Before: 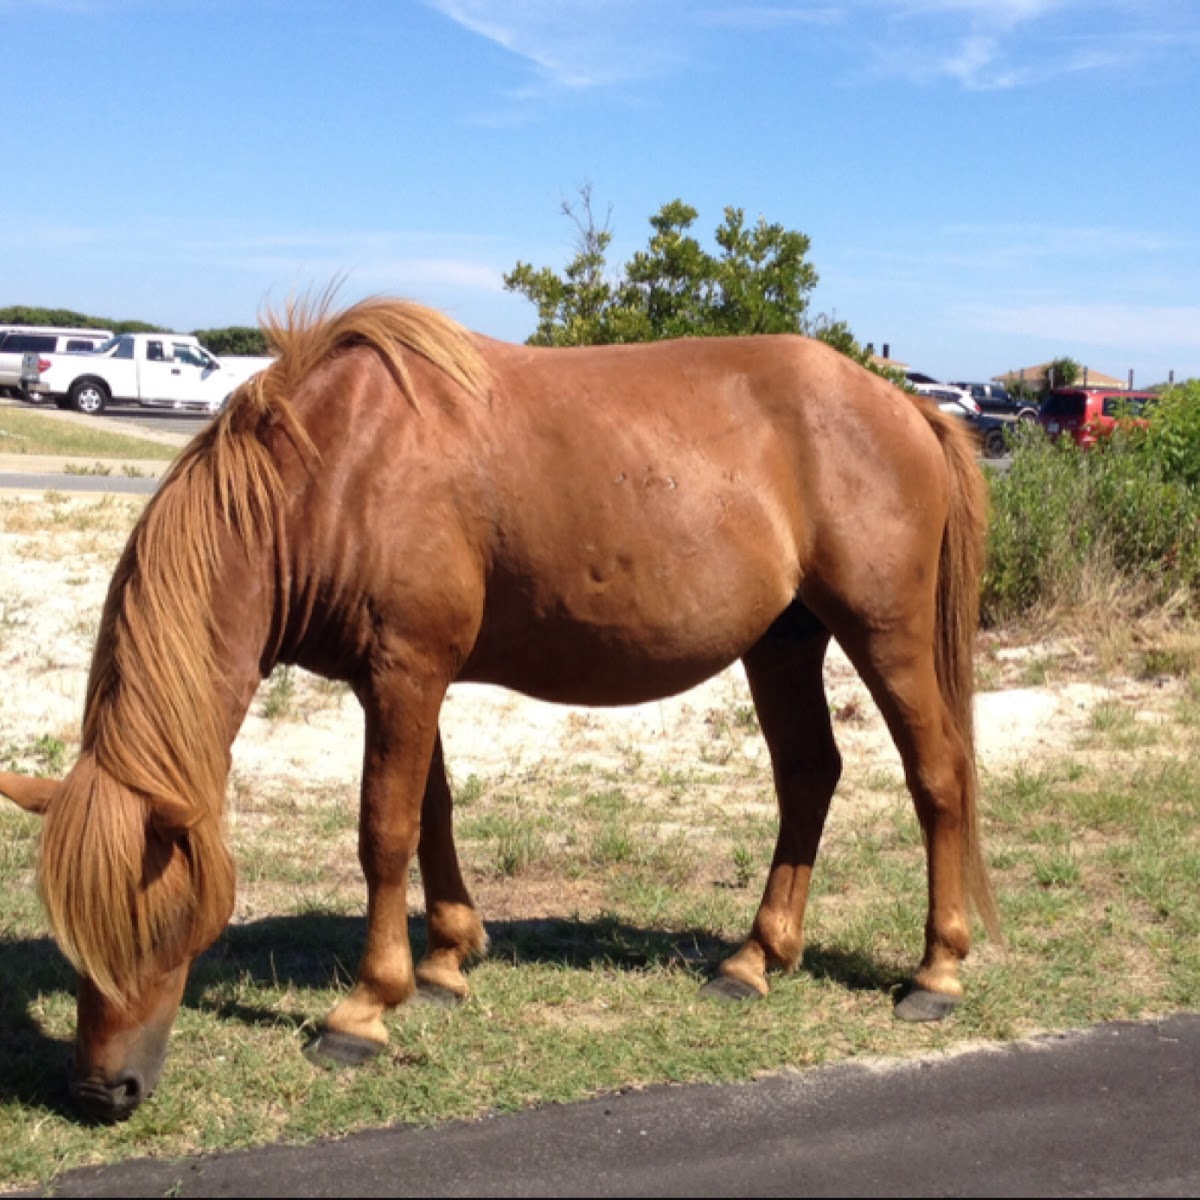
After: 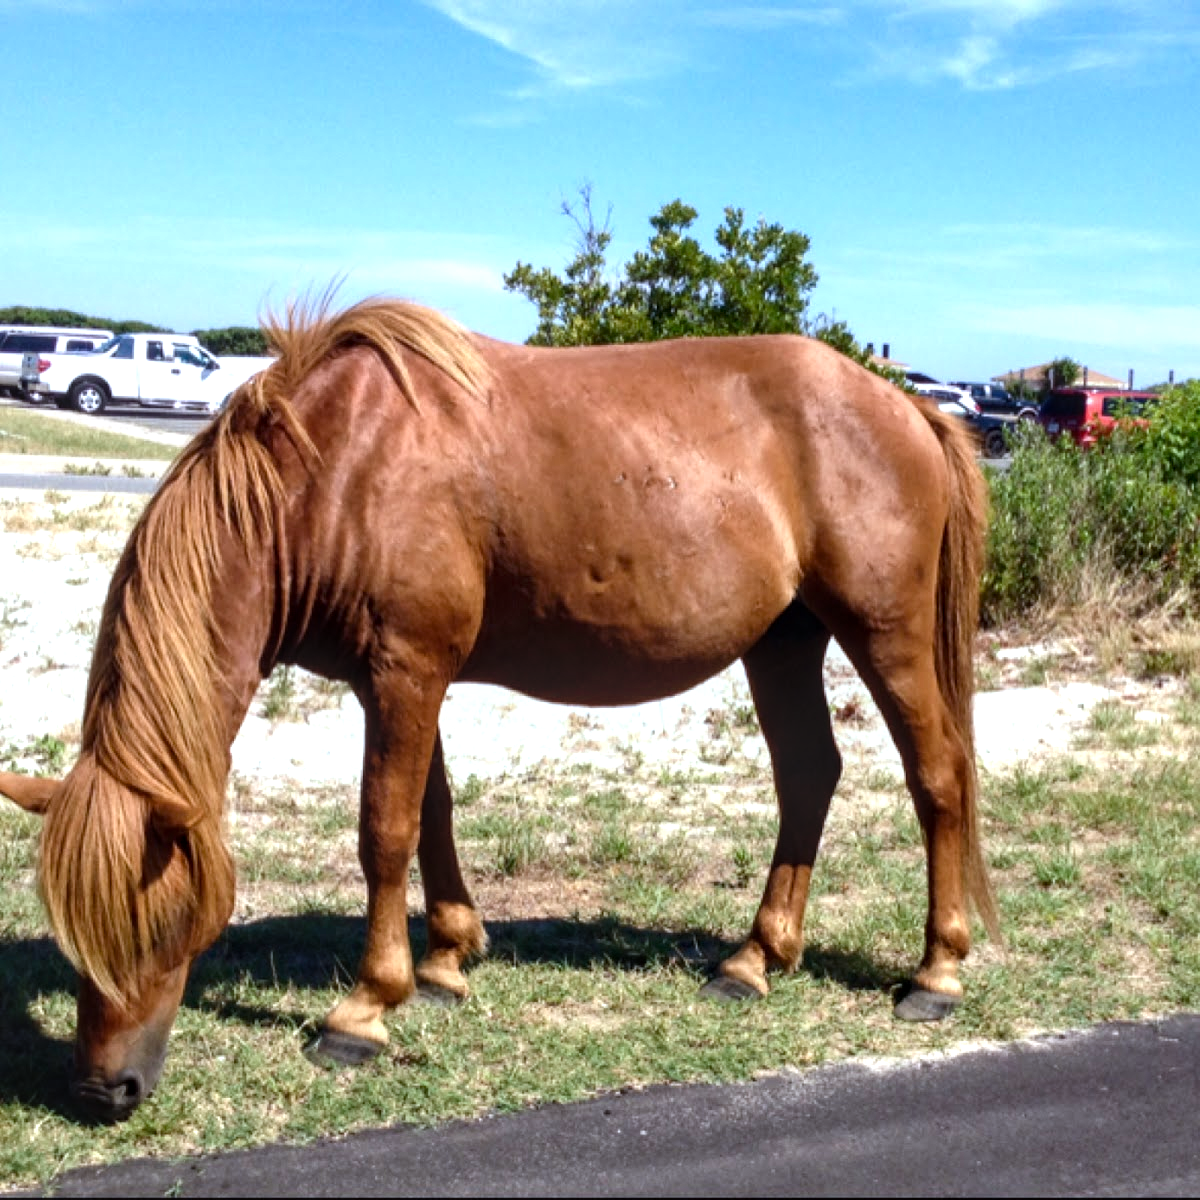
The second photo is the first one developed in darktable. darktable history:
color balance rgb: shadows lift › luminance -20%, power › hue 72.24°, highlights gain › luminance 15%, global offset › hue 171.6°, perceptual saturation grading › highlights -15%, perceptual saturation grading › shadows 25%, global vibrance 30%, contrast 10%
local contrast: on, module defaults
color calibration: x 0.37, y 0.377, temperature 4289.93 K
